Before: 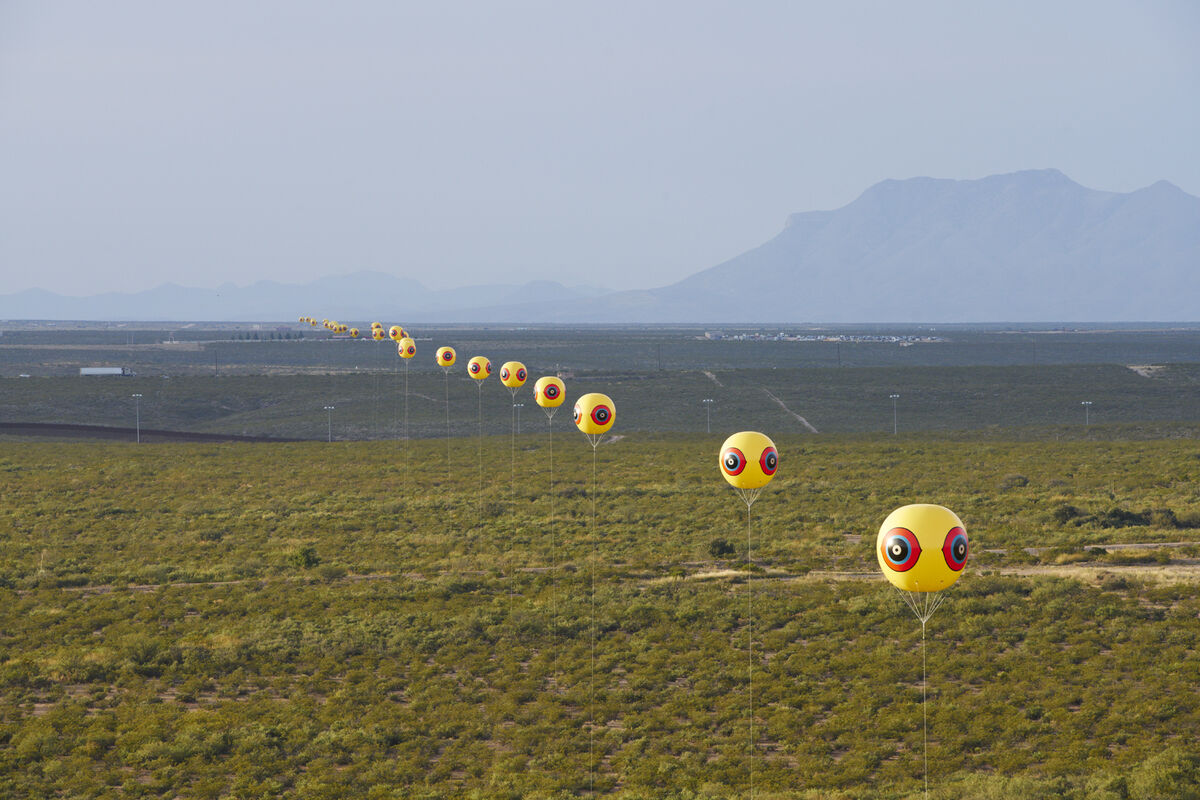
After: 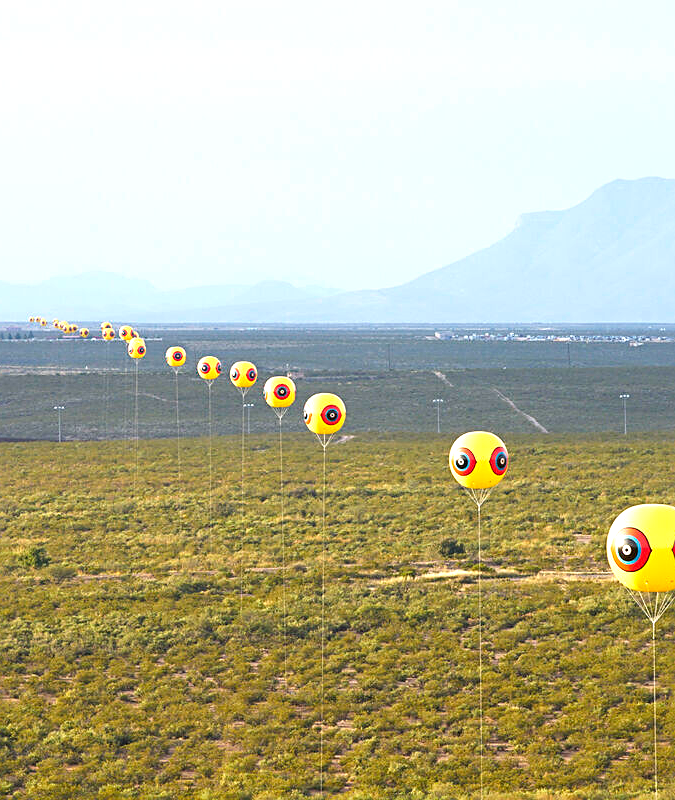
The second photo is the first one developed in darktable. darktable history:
sharpen: on, module defaults
crop and rotate: left 22.516%, right 21.234%
exposure: exposure 1 EV, compensate highlight preservation false
